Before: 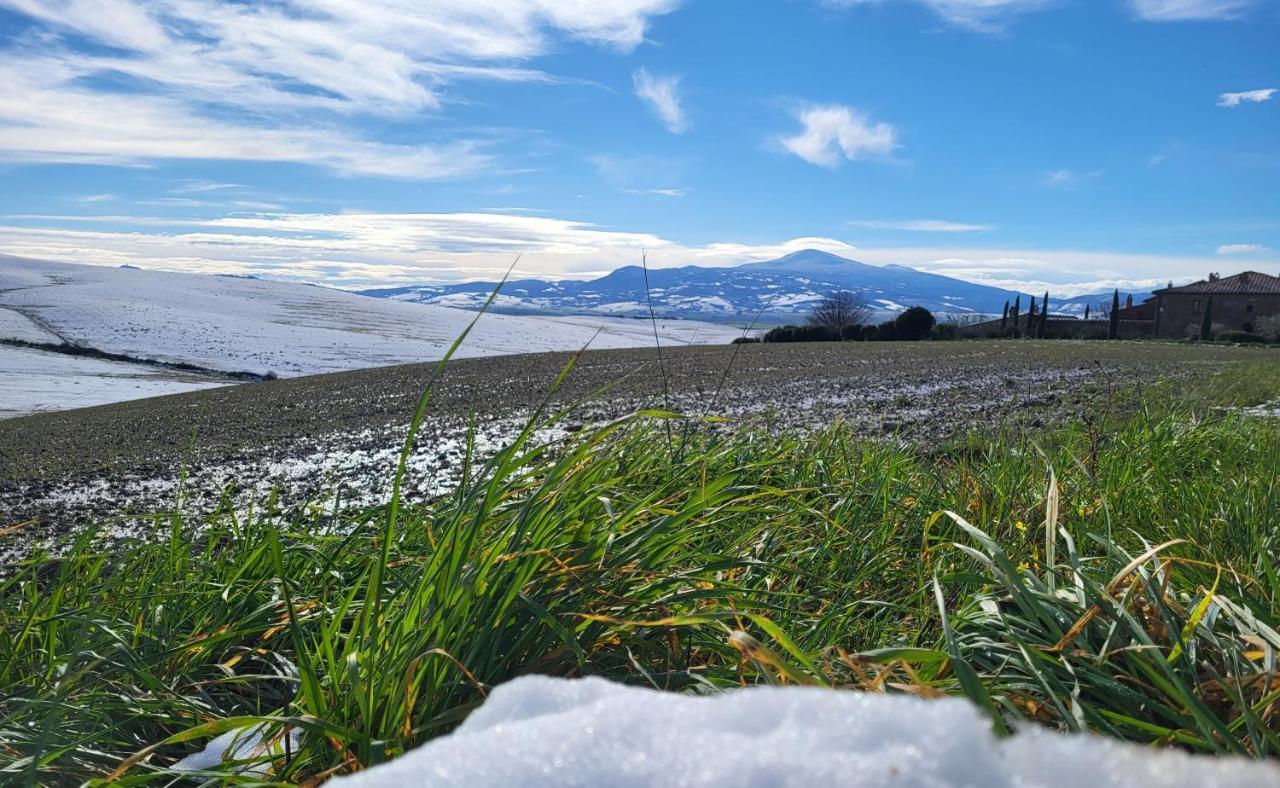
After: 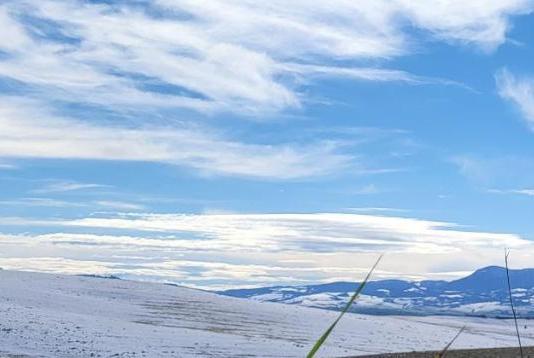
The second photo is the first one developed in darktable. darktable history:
crop and rotate: left 10.813%, top 0.119%, right 47.397%, bottom 54.344%
